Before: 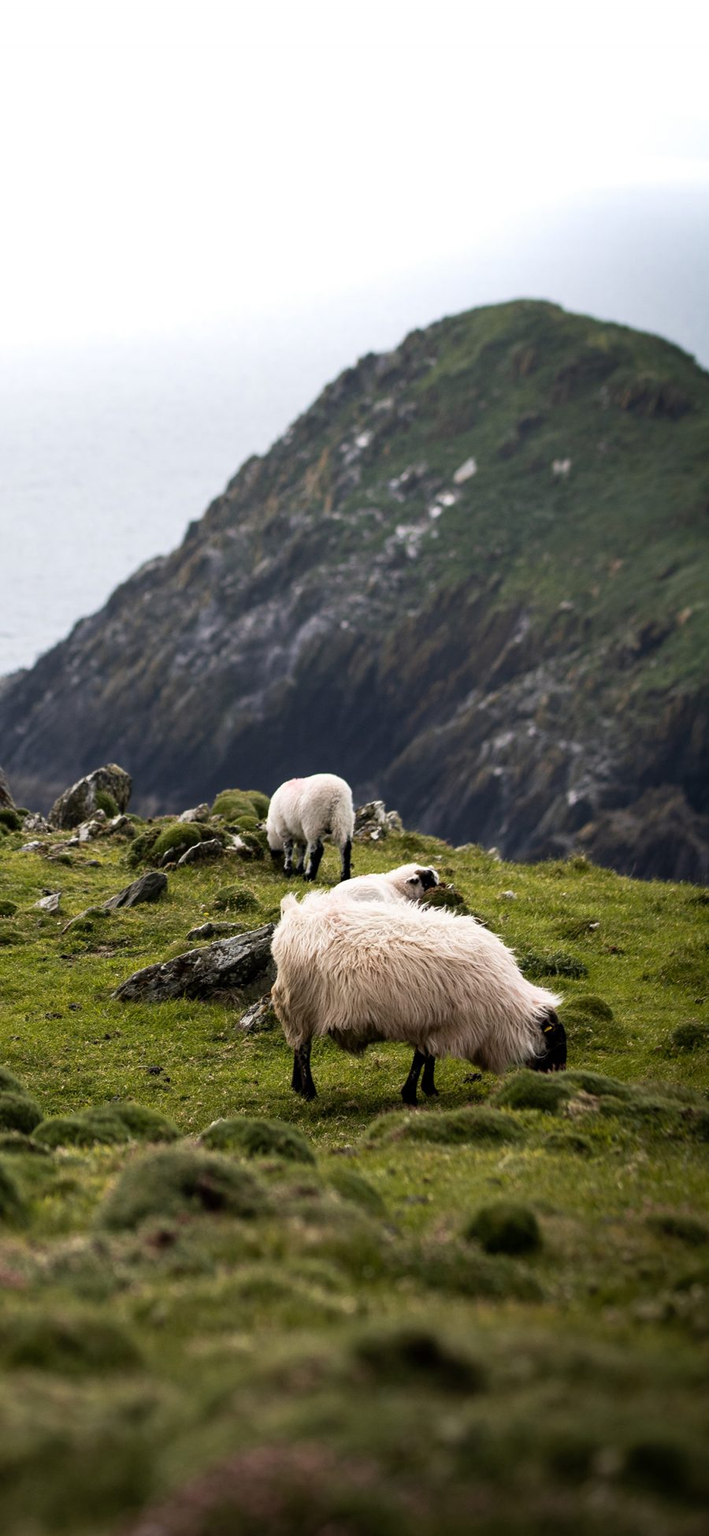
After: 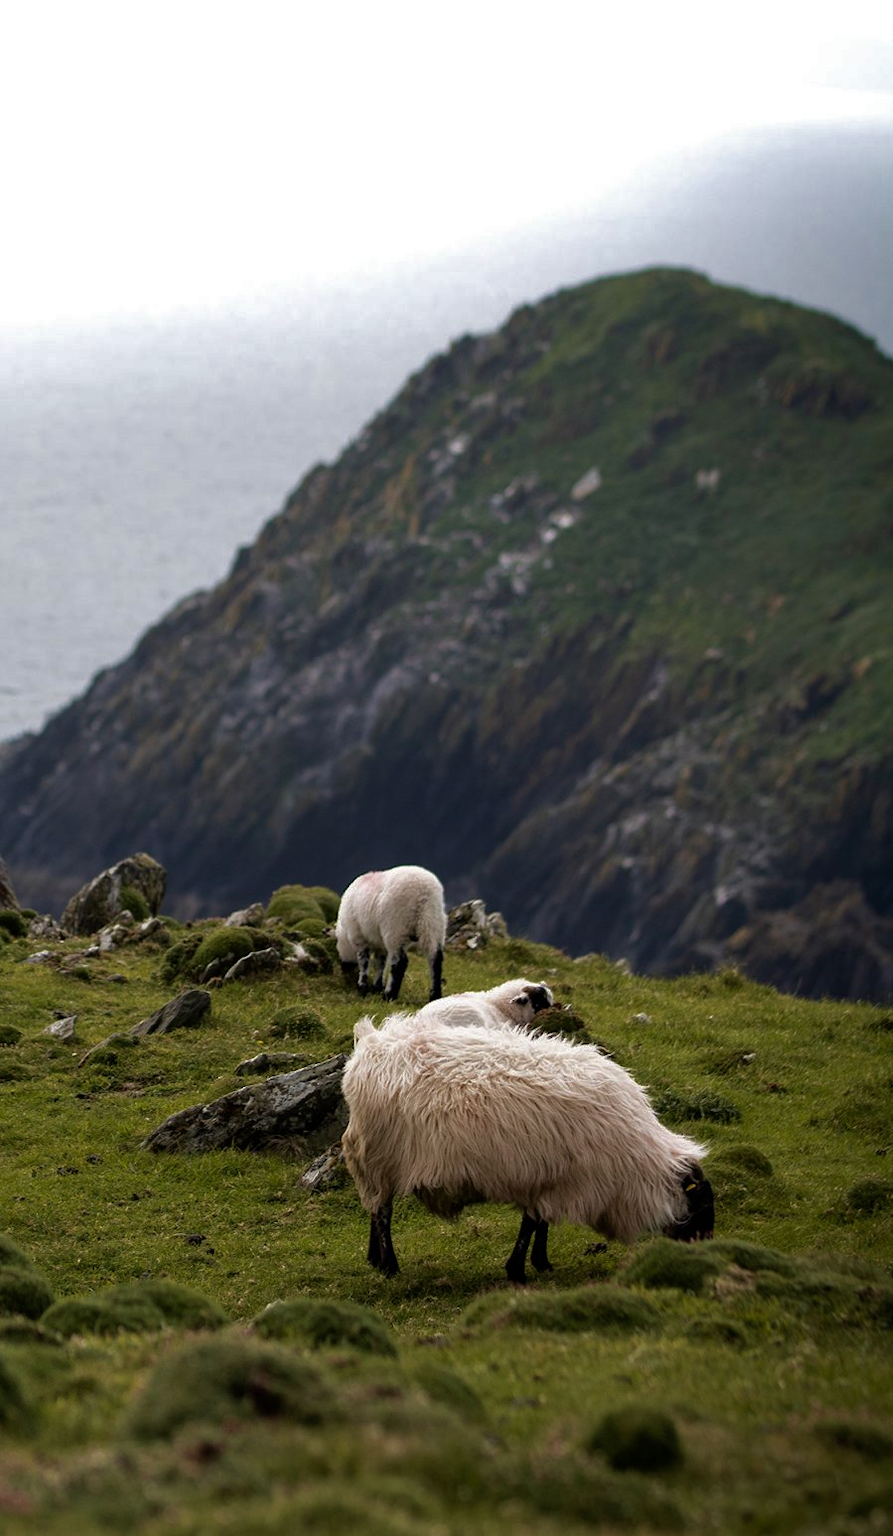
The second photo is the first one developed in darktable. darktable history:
base curve: curves: ch0 [(0, 0) (0.826, 0.587) (1, 1)]
velvia: on, module defaults
crop and rotate: top 5.659%, bottom 14.926%
